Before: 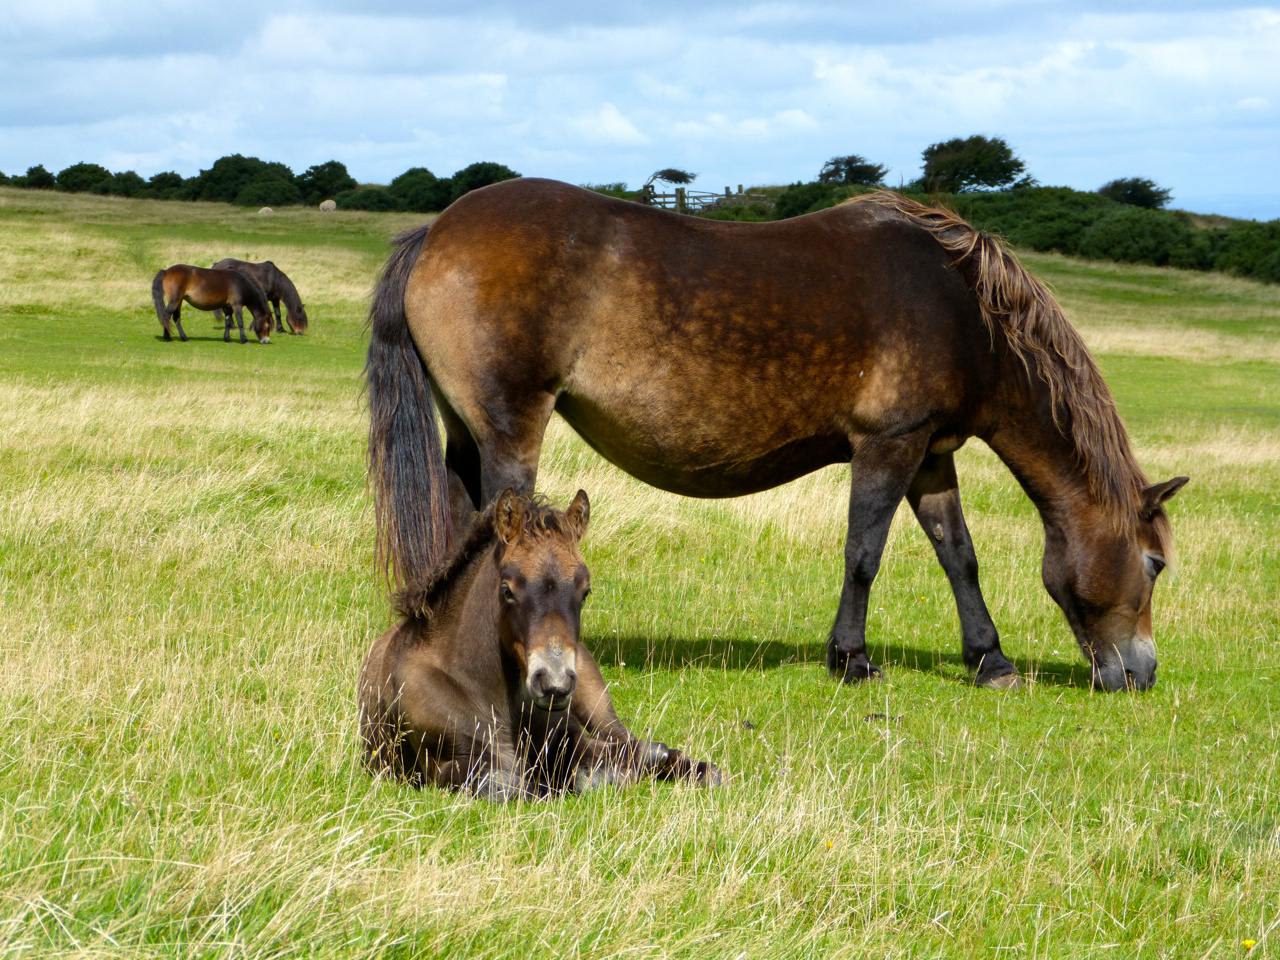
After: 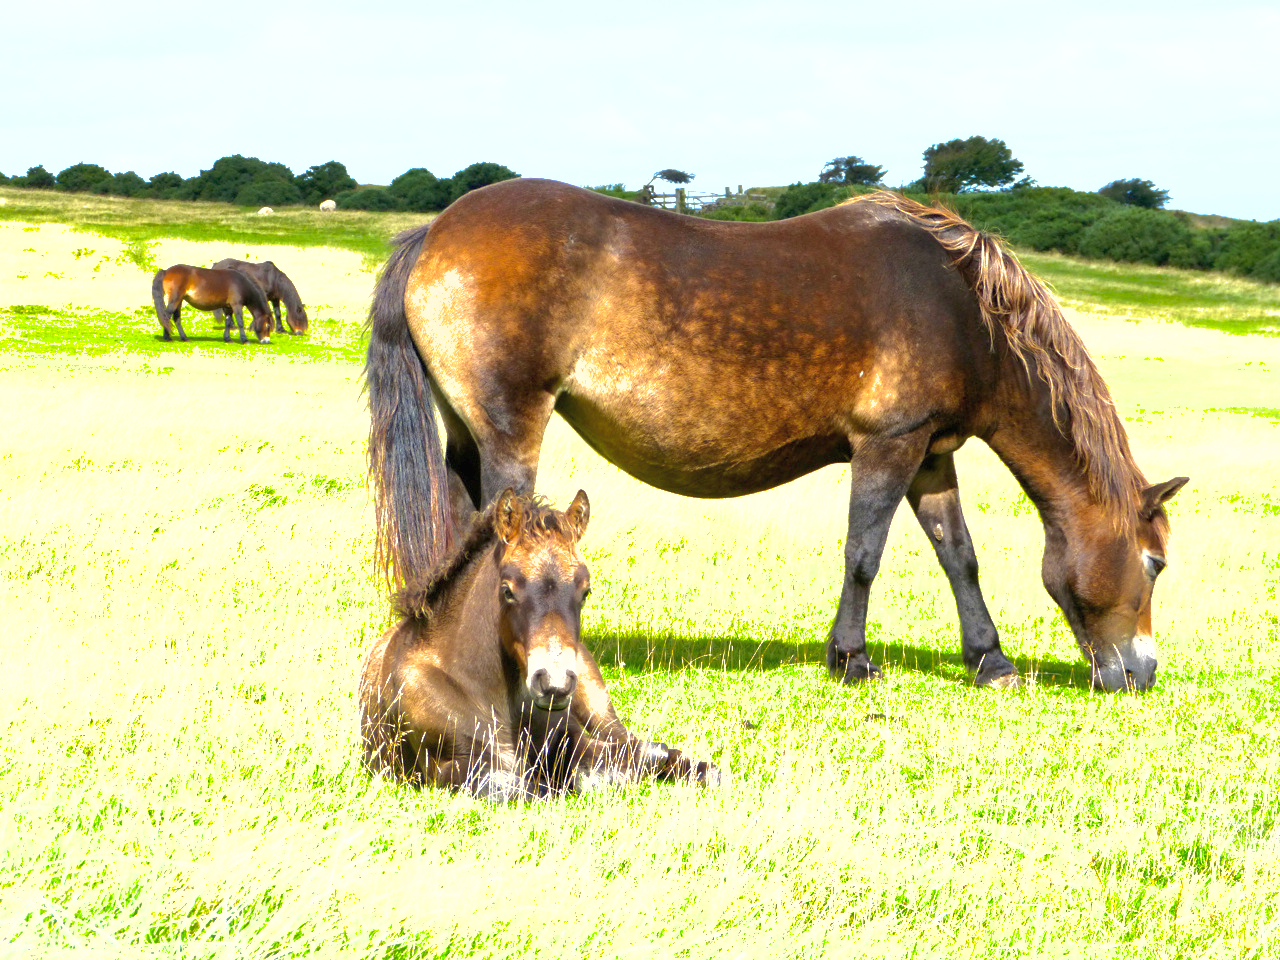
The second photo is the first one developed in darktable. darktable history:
exposure: black level correction 0, exposure 1.744 EV, compensate exposure bias true, compensate highlight preservation false
shadows and highlights: on, module defaults
